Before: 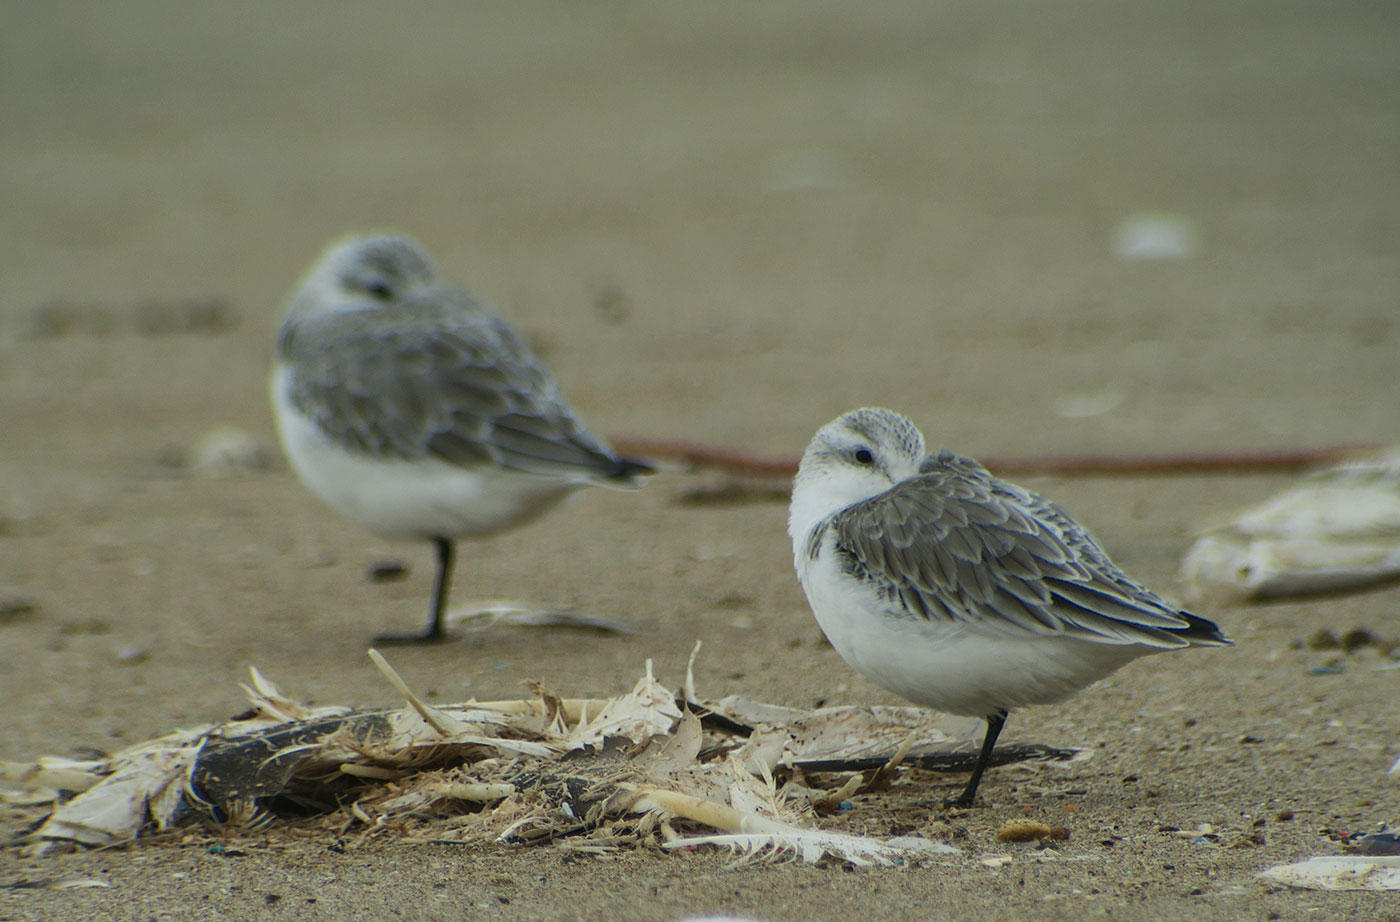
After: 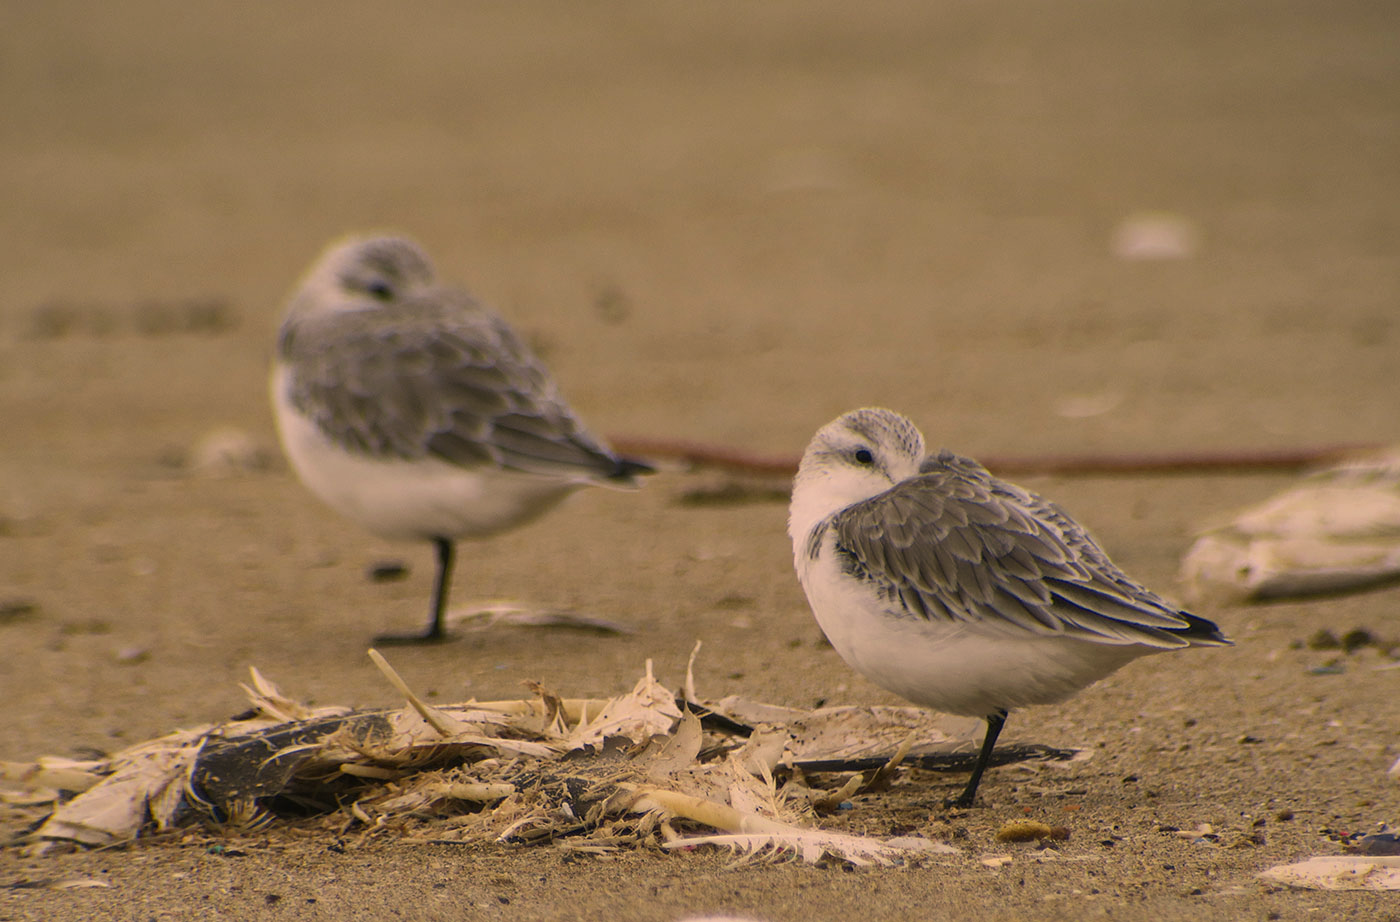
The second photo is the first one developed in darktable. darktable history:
color correction: highlights a* 21.9, highlights b* 22.42
